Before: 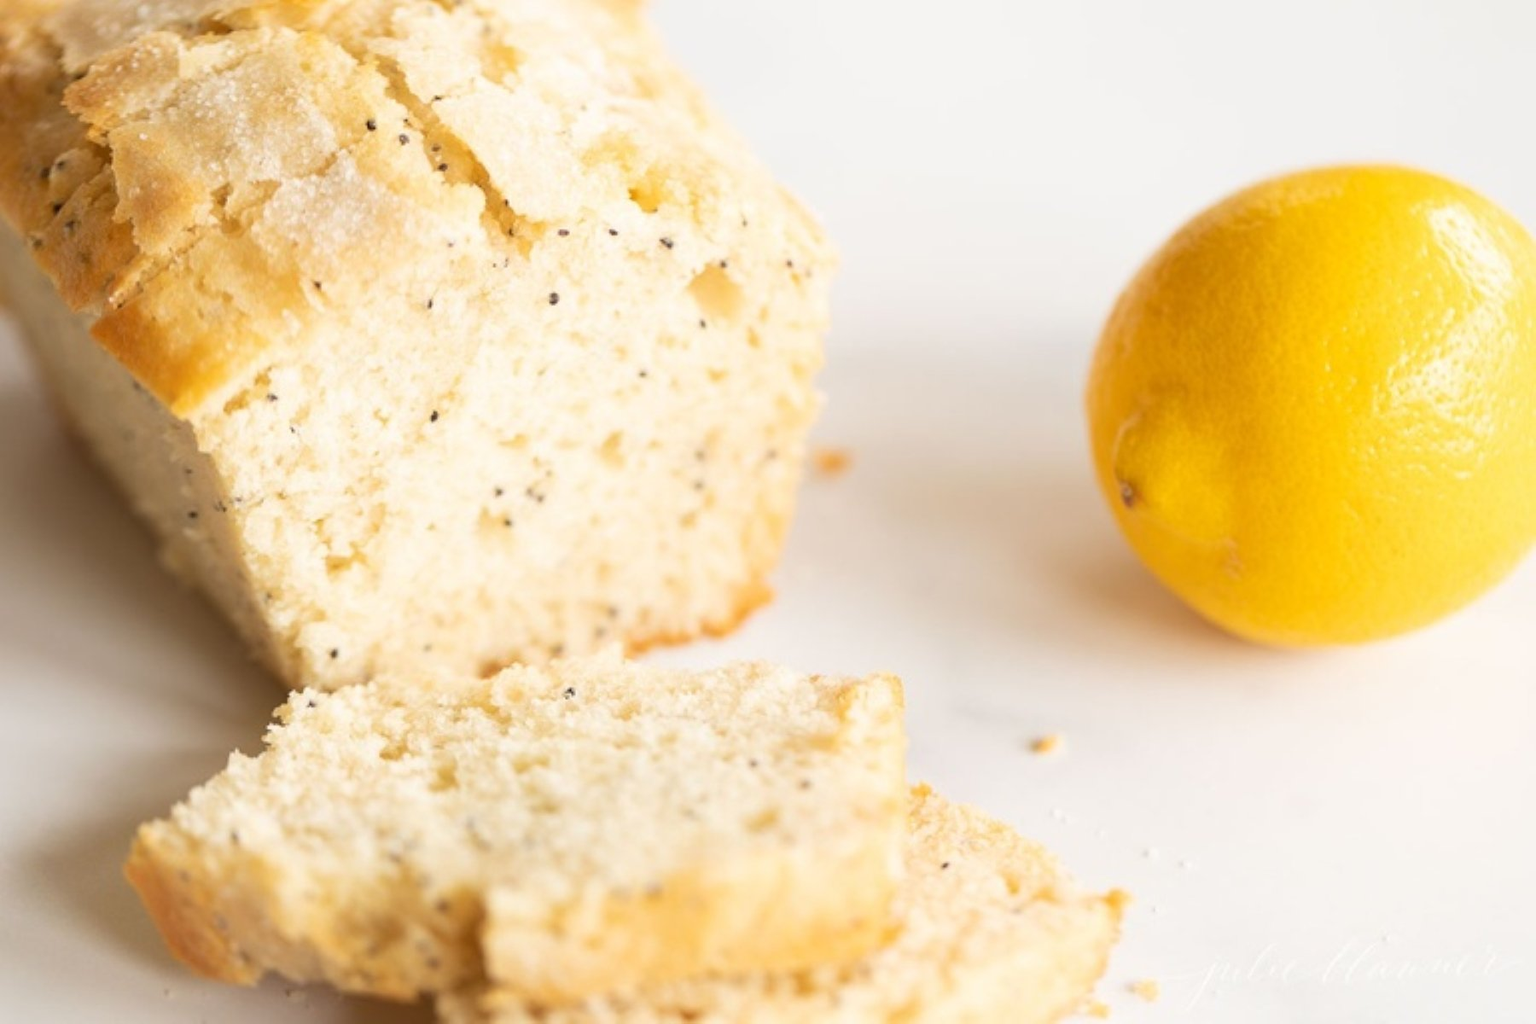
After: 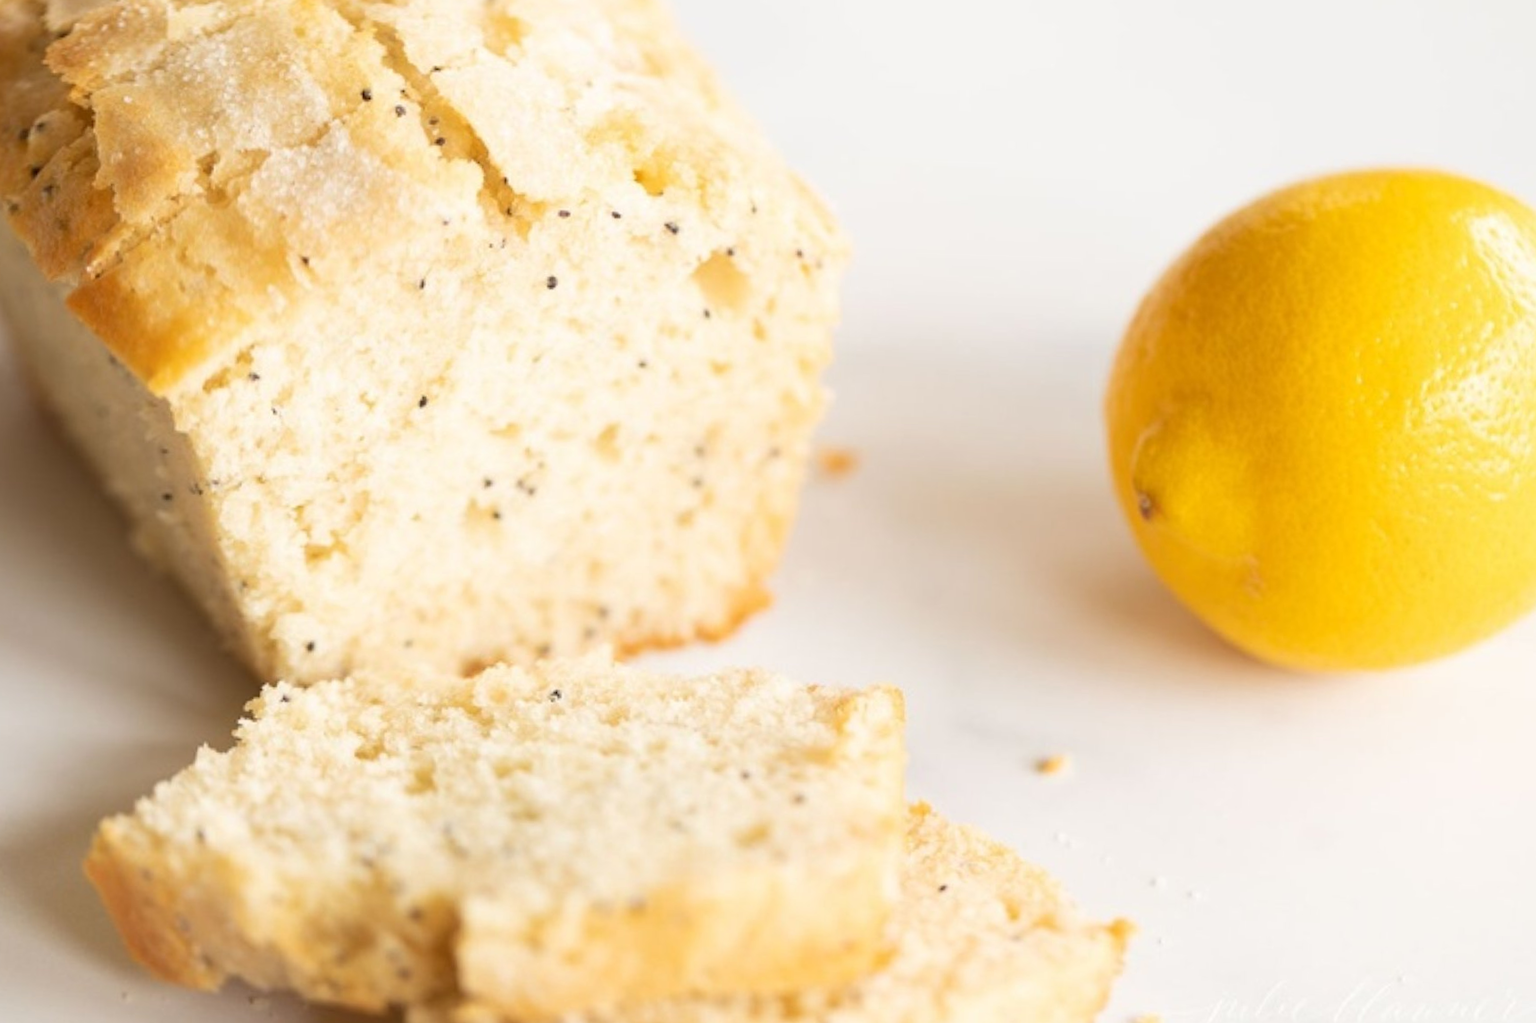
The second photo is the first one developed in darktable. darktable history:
crop and rotate: angle -1.79°
